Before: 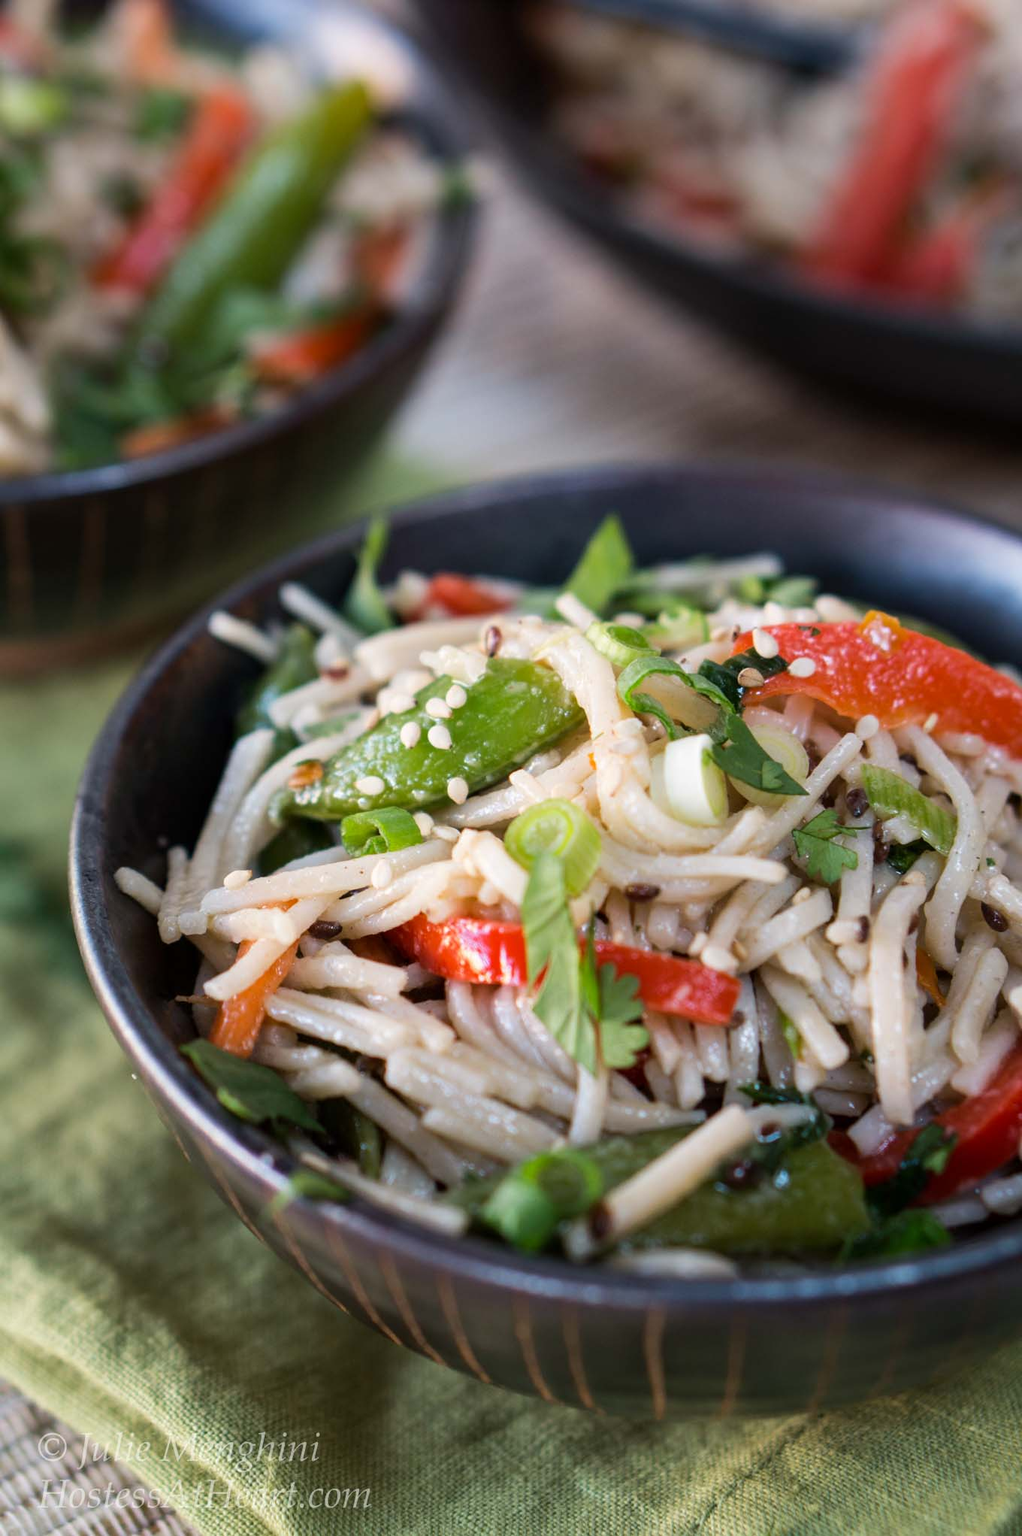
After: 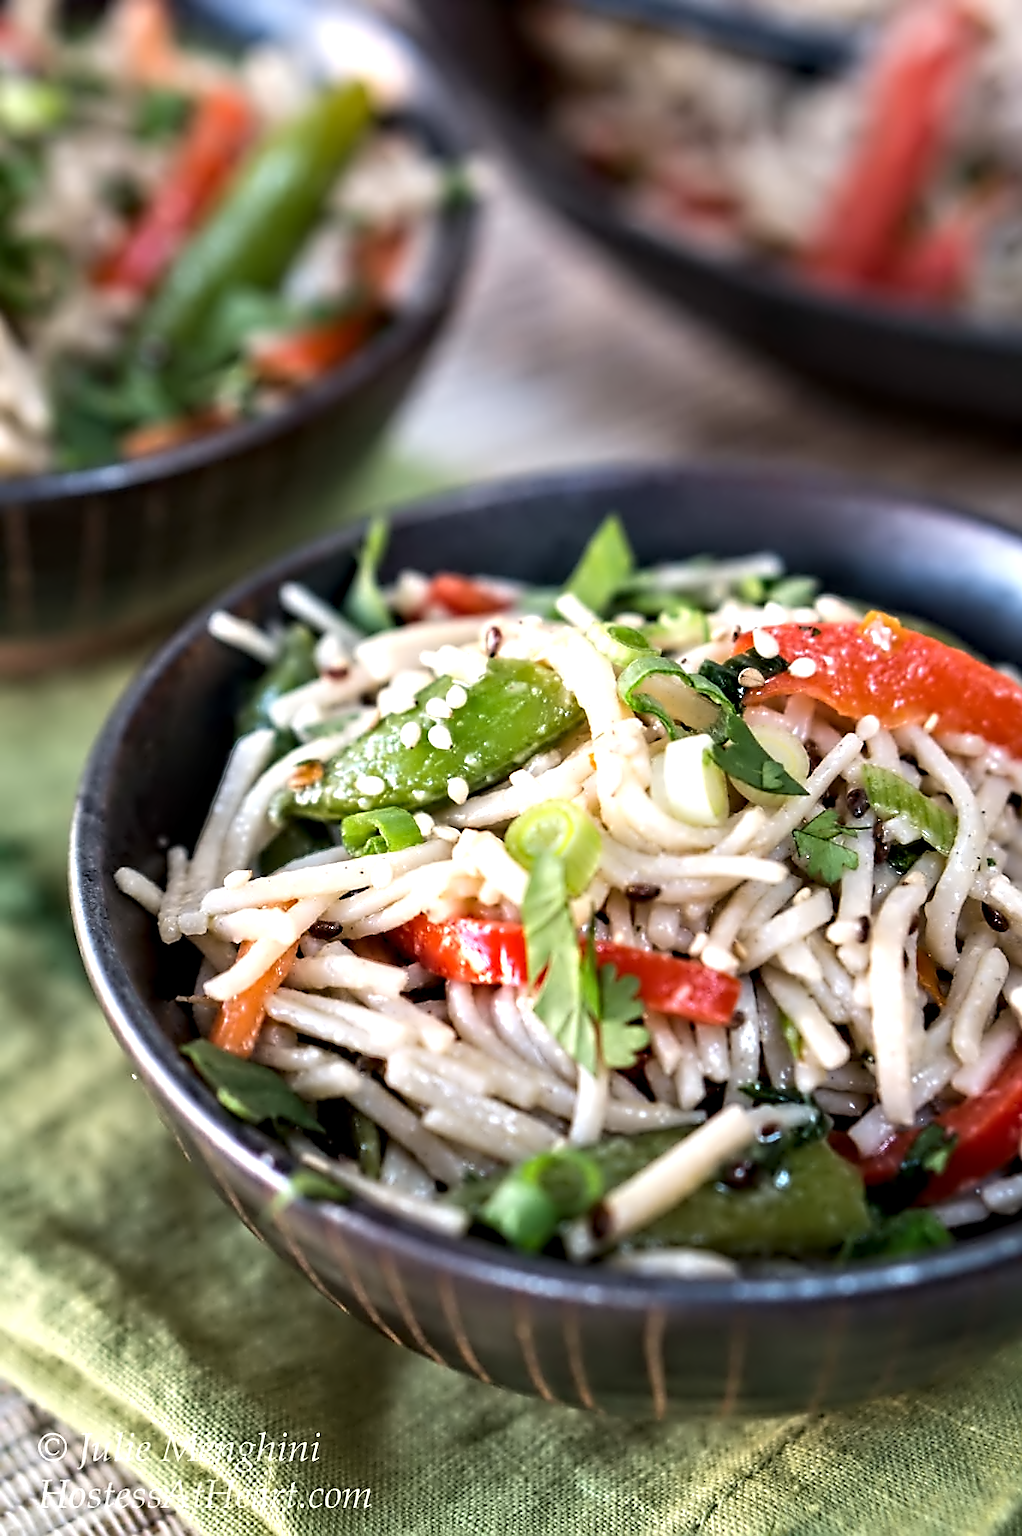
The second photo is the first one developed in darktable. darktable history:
sharpen: amount 0.486
exposure: black level correction 0, exposure 0.499 EV, compensate highlight preservation false
contrast equalizer: octaves 7, y [[0.5, 0.542, 0.583, 0.625, 0.667, 0.708], [0.5 ×6], [0.5 ×6], [0, 0.033, 0.067, 0.1, 0.133, 0.167], [0, 0.05, 0.1, 0.15, 0.2, 0.25]]
